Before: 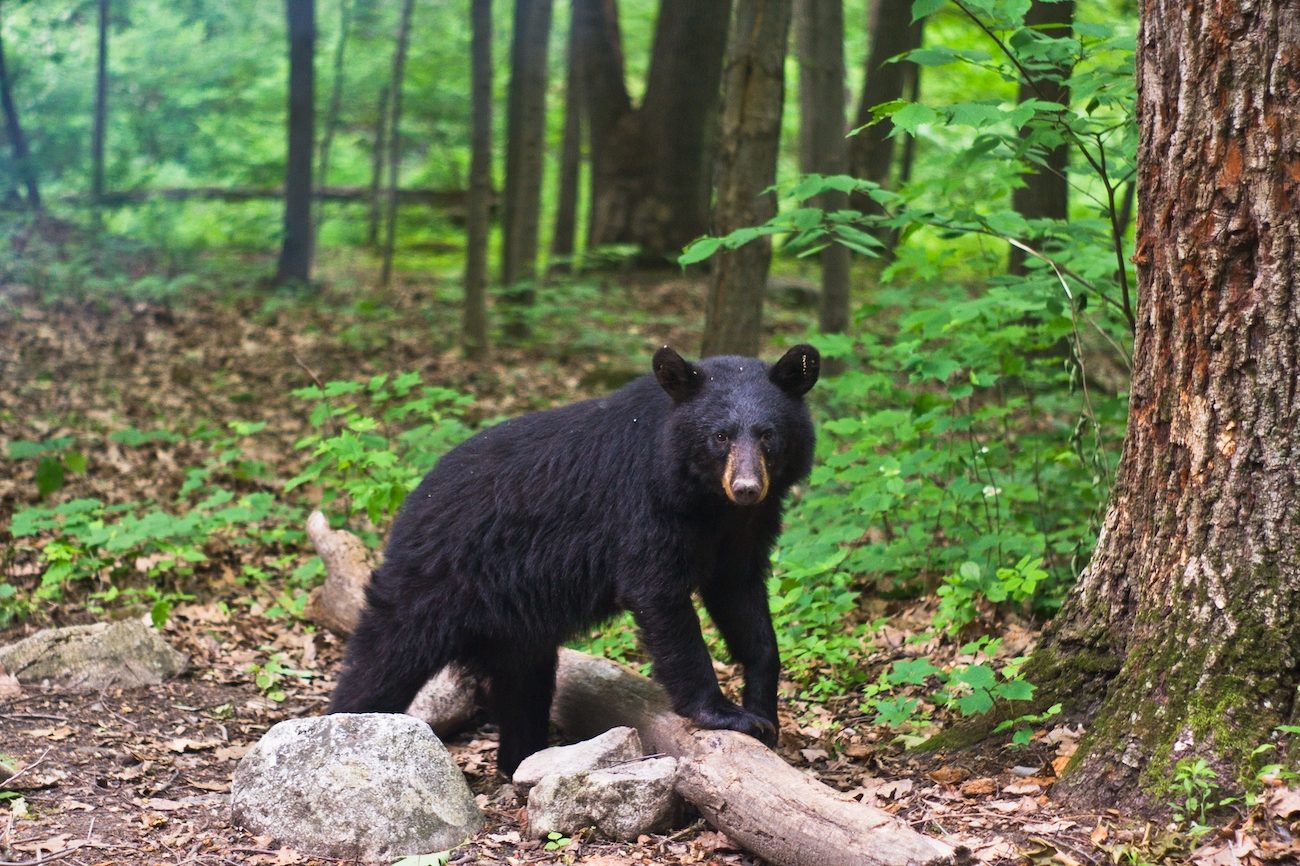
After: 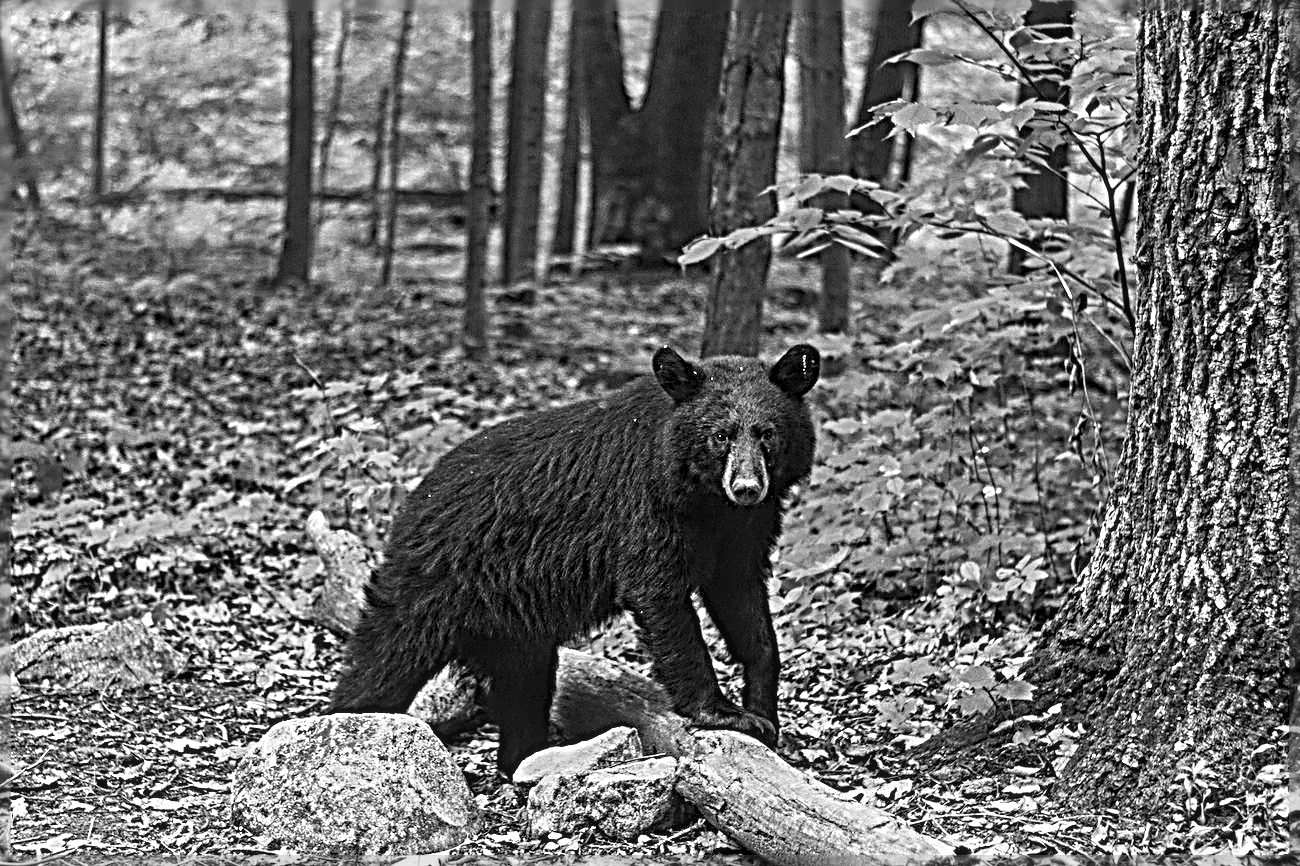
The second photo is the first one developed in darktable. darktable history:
color balance rgb: perceptual saturation grading › global saturation 20%, global vibrance 20%
sharpen: radius 4.001, amount 2
monochrome: a 32, b 64, size 2.3
contrast brightness saturation: contrast 0.07
shadows and highlights: shadows 43.71, white point adjustment -1.46, soften with gaussian
local contrast: on, module defaults
